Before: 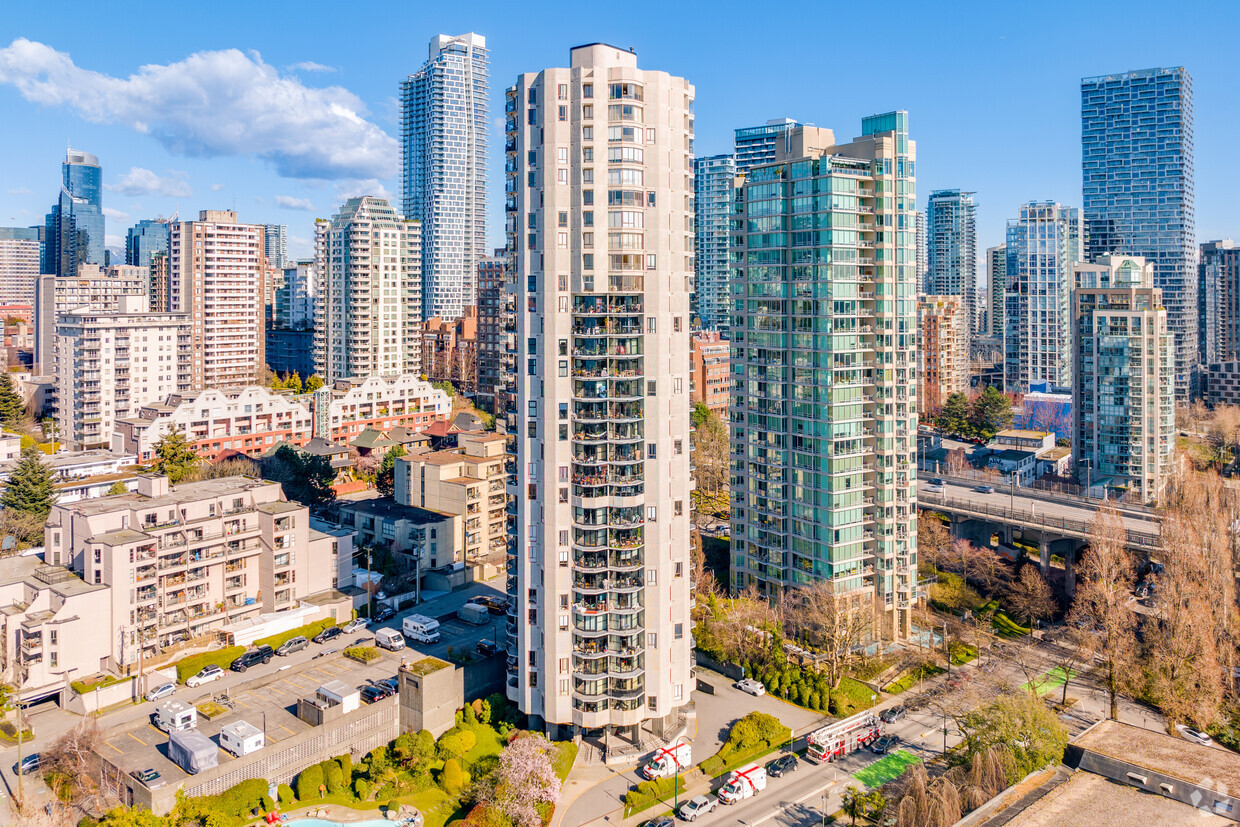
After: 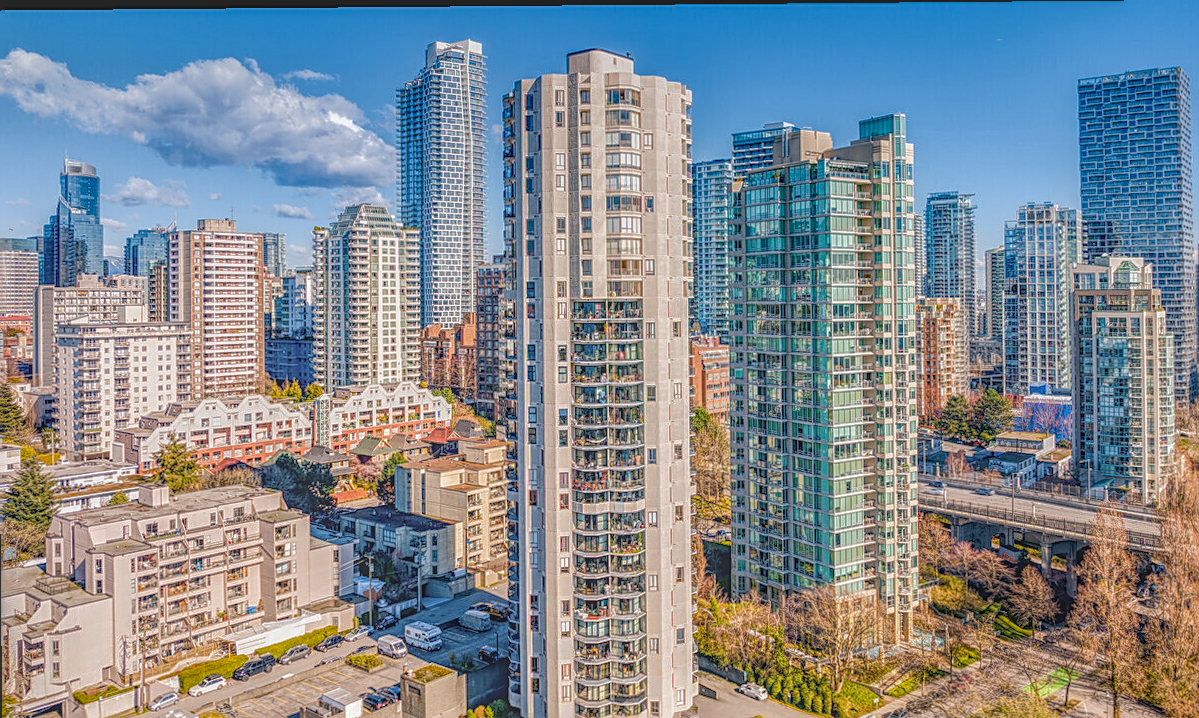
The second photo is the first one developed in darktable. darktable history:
crop and rotate: angle 0.51°, left 0.307%, right 3.494%, bottom 14.264%
sharpen: on, module defaults
local contrast: highlights 20%, shadows 27%, detail 201%, midtone range 0.2
